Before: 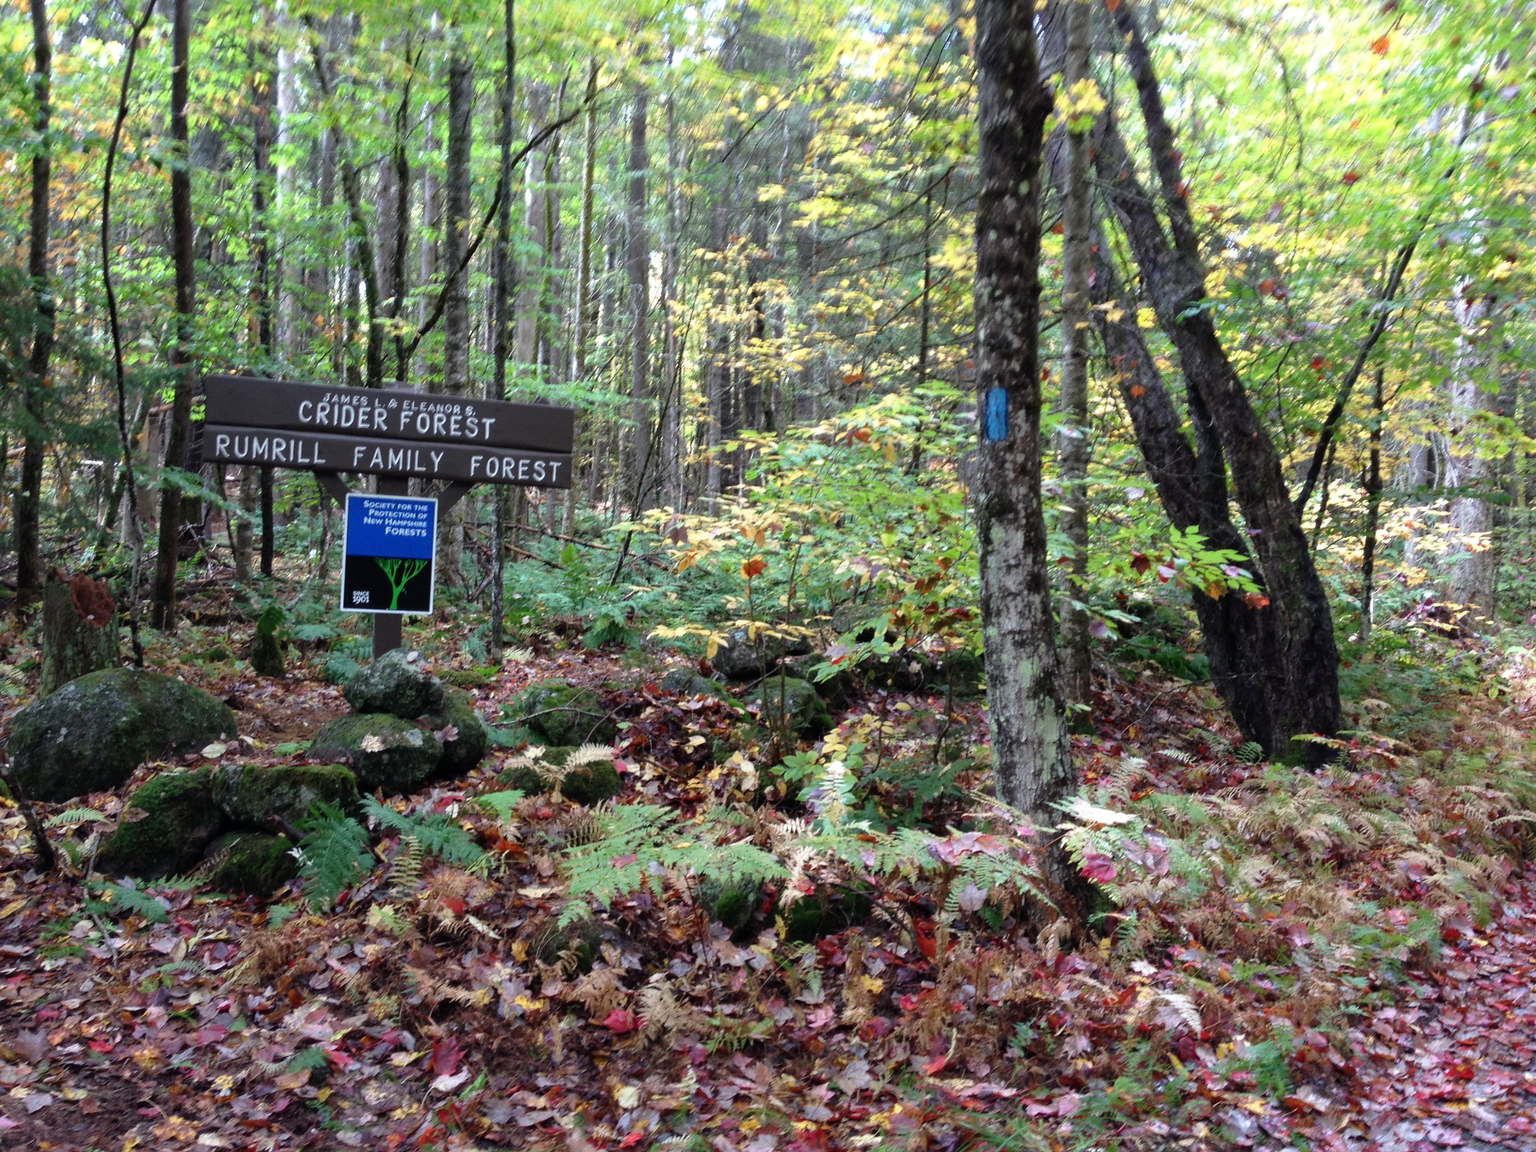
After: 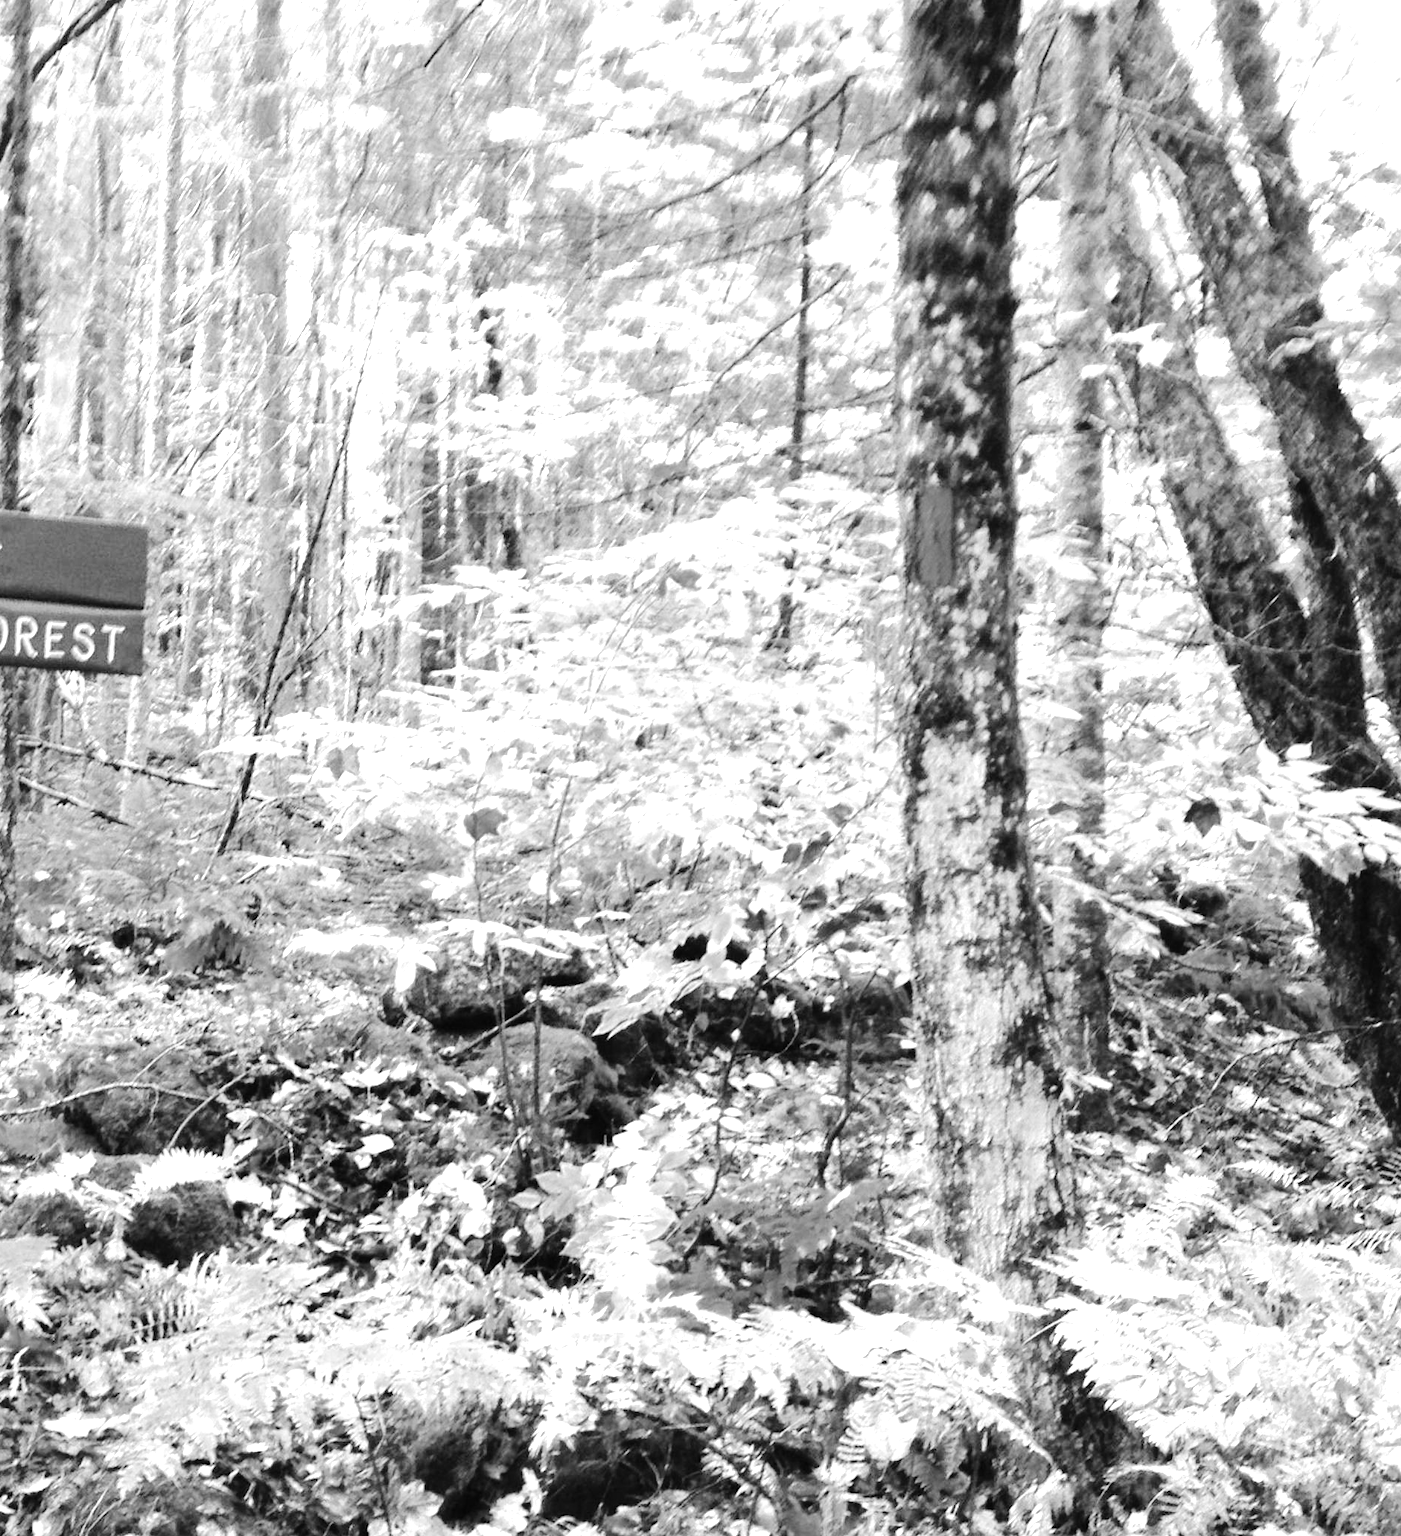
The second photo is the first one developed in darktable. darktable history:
exposure: black level correction 0, exposure 1.739 EV, compensate highlight preservation false
crop: left 32.188%, top 10.972%, right 18.786%, bottom 17.396%
tone equalizer: on, module defaults
color zones: curves: ch0 [(0.002, 0.593) (0.143, 0.417) (0.285, 0.541) (0.455, 0.289) (0.608, 0.327) (0.727, 0.283) (0.869, 0.571) (1, 0.603)]; ch1 [(0, 0) (0.143, 0) (0.286, 0) (0.429, 0) (0.571, 0) (0.714, 0) (0.857, 0)]
tone curve: curves: ch0 [(0, 0) (0.003, 0.013) (0.011, 0.016) (0.025, 0.021) (0.044, 0.029) (0.069, 0.039) (0.1, 0.056) (0.136, 0.085) (0.177, 0.14) (0.224, 0.201) (0.277, 0.28) (0.335, 0.372) (0.399, 0.475) (0.468, 0.567) (0.543, 0.643) (0.623, 0.722) (0.709, 0.801) (0.801, 0.859) (0.898, 0.927) (1, 1)], color space Lab, linked channels, preserve colors none
